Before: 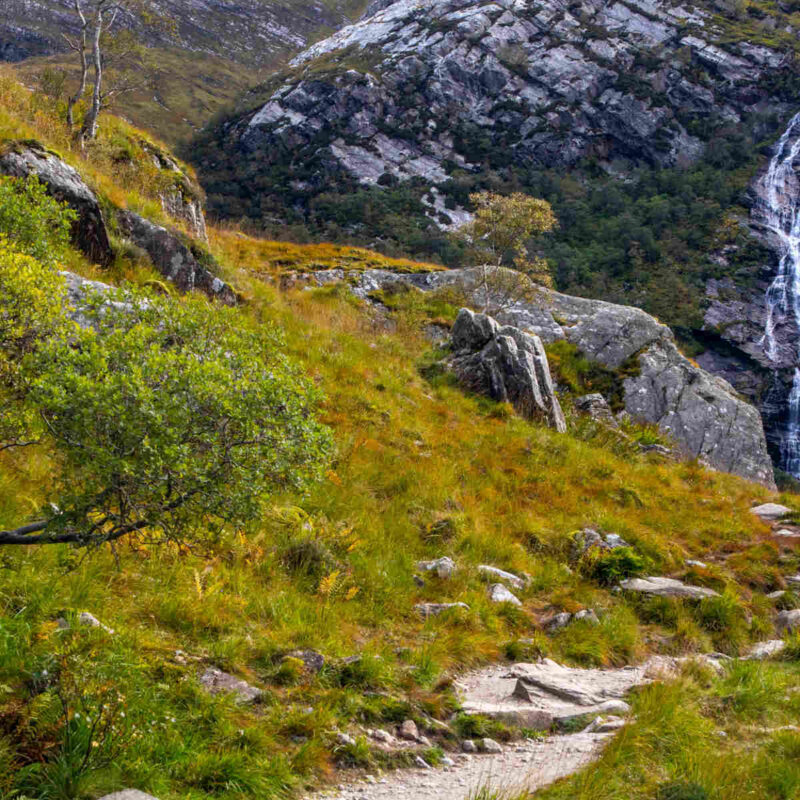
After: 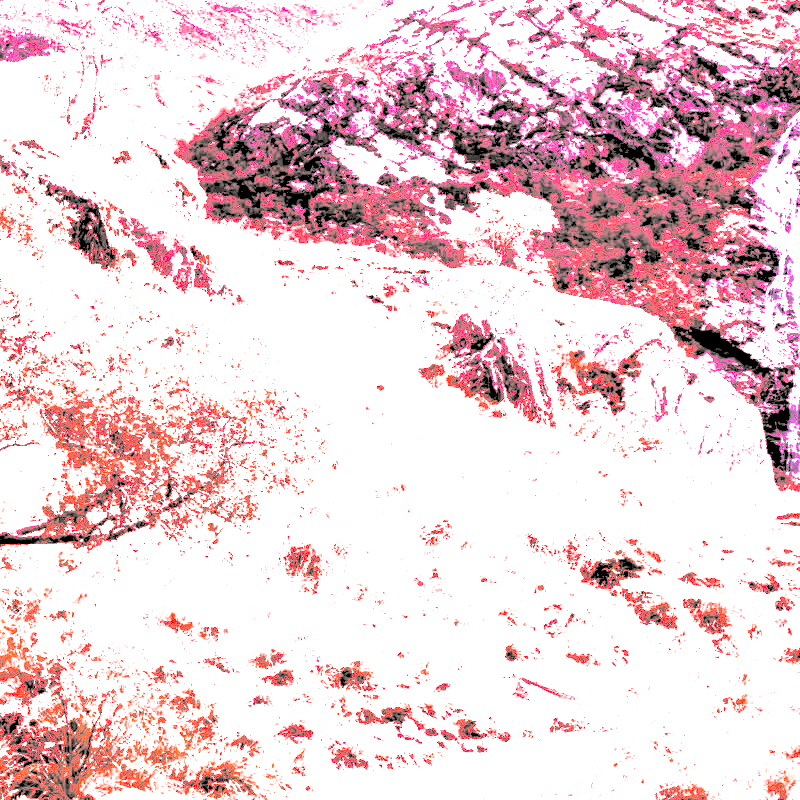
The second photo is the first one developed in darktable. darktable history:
contrast brightness saturation: contrast 0.18, saturation 0.3
white balance: red 4.26, blue 1.802
rgb levels: levels [[0.027, 0.429, 0.996], [0, 0.5, 1], [0, 0.5, 1]]
shadows and highlights: shadows 4.1, highlights -17.6, soften with gaussian
color balance: mode lift, gamma, gain (sRGB), lift [1.04, 1, 1, 0.97], gamma [1.01, 1, 1, 0.97], gain [0.96, 1, 1, 0.97]
split-toning: shadows › hue 26°, shadows › saturation 0.09, highlights › hue 40°, highlights › saturation 0.18, balance -63, compress 0%
